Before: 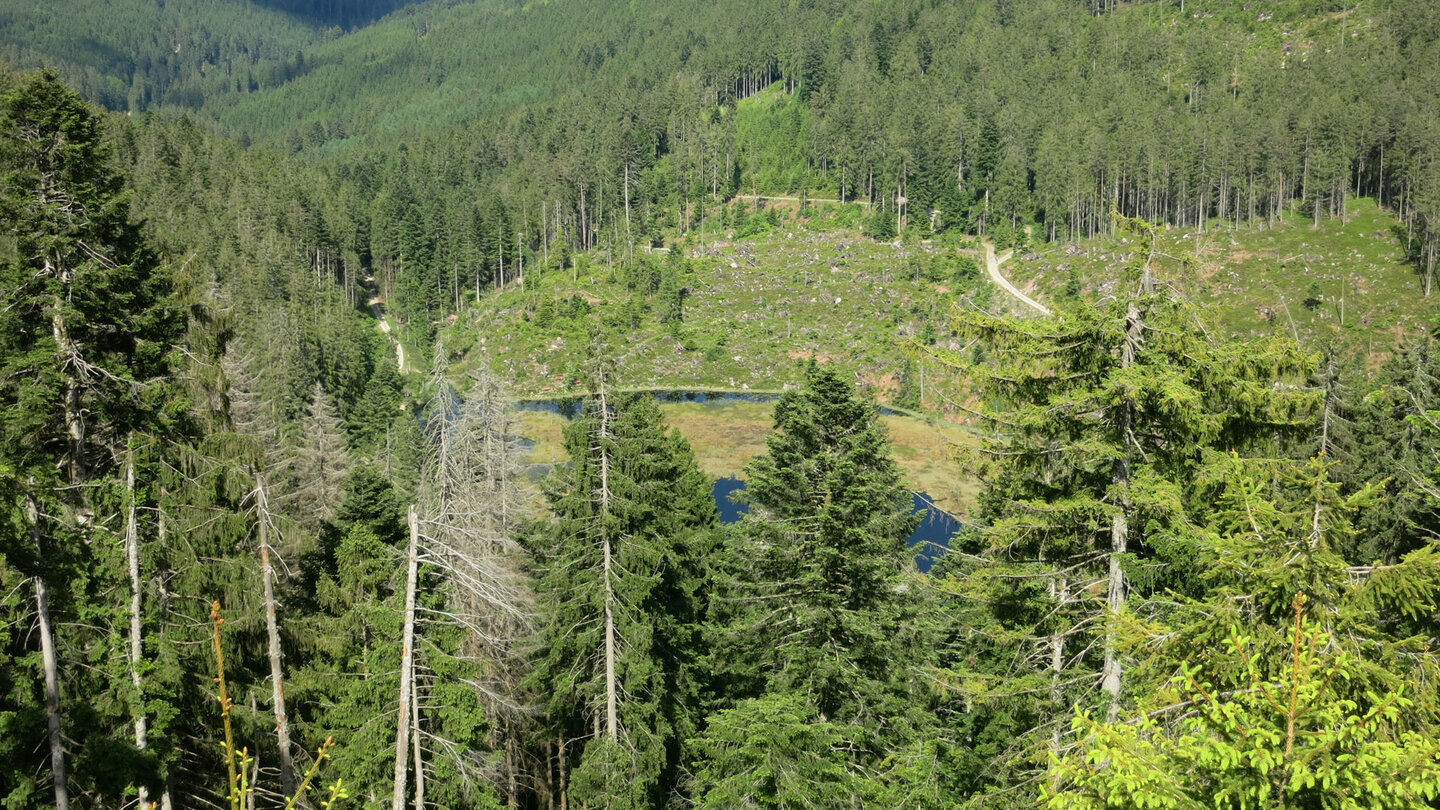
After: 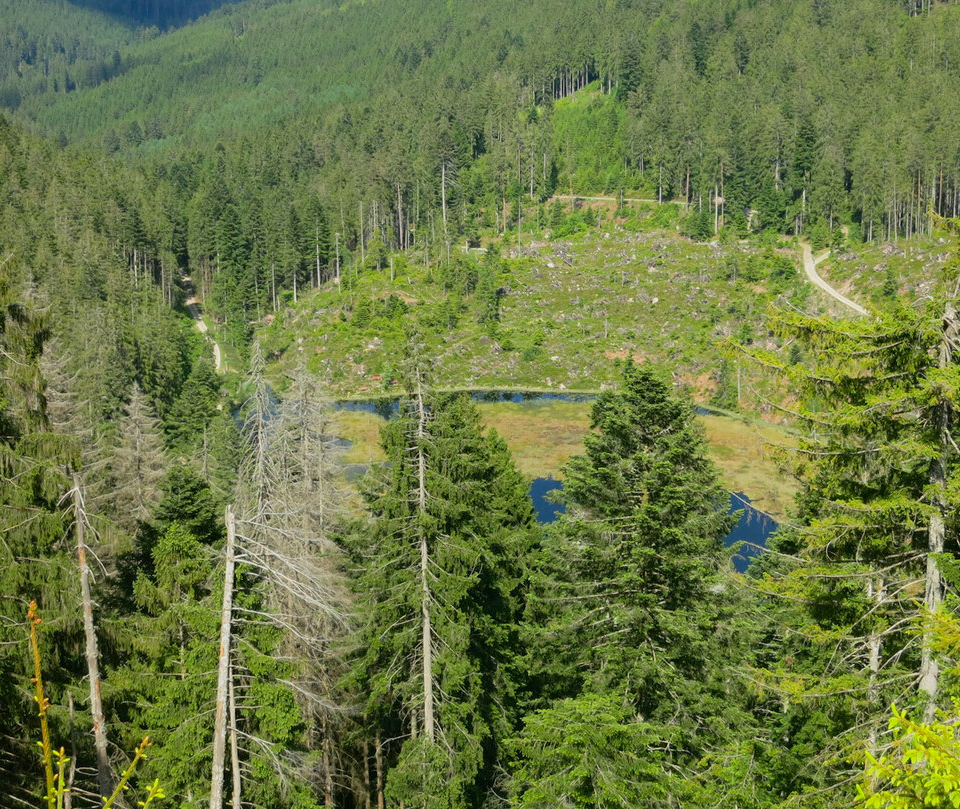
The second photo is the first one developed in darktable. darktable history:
crop and rotate: left 12.718%, right 20.573%
color balance rgb: white fulcrum 0.078 EV, perceptual saturation grading › global saturation 17.868%, contrast -9.521%
